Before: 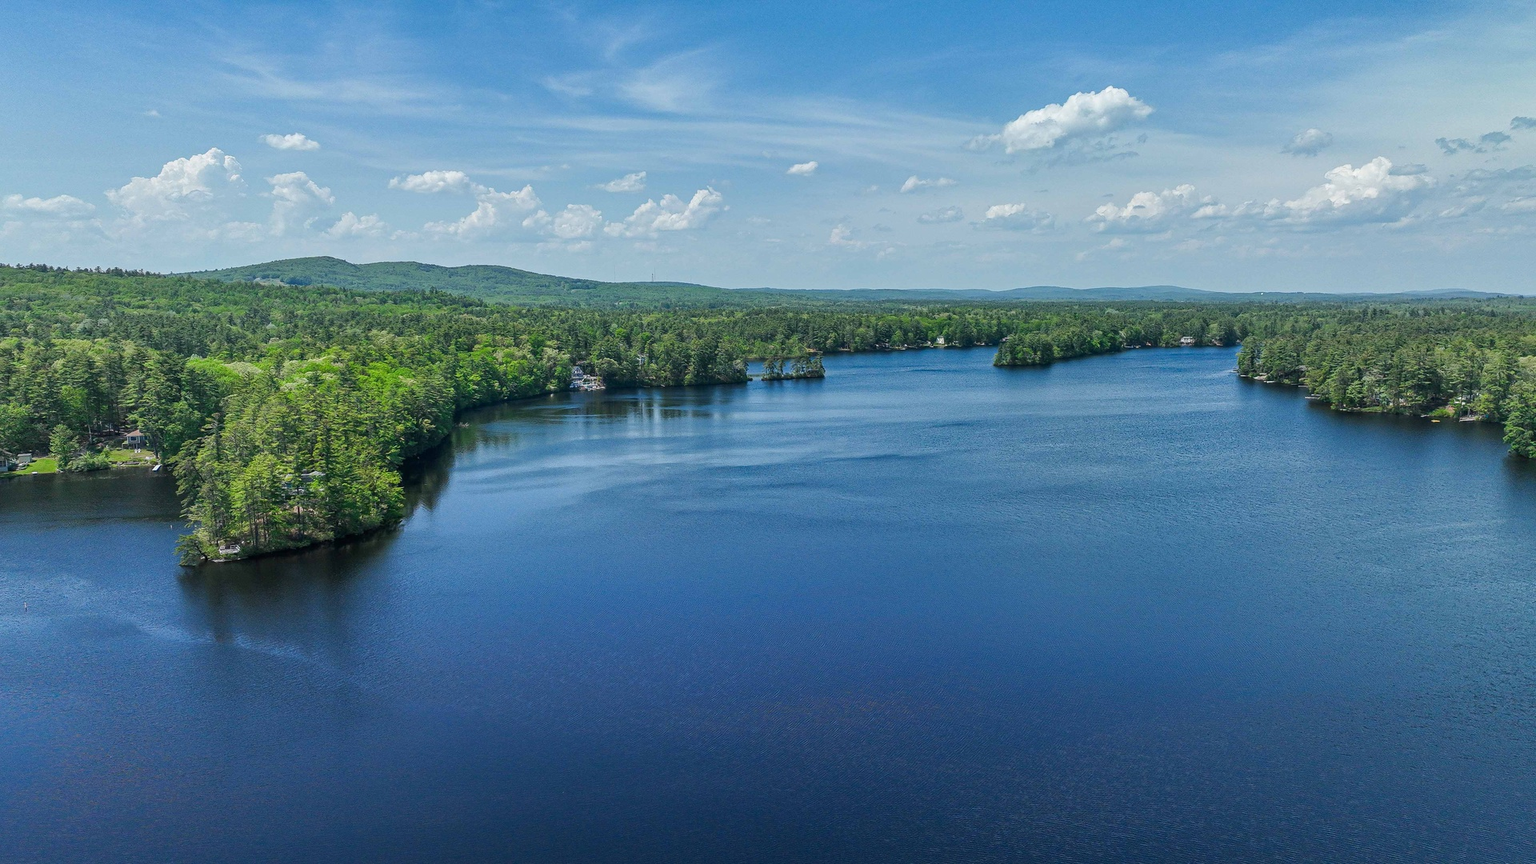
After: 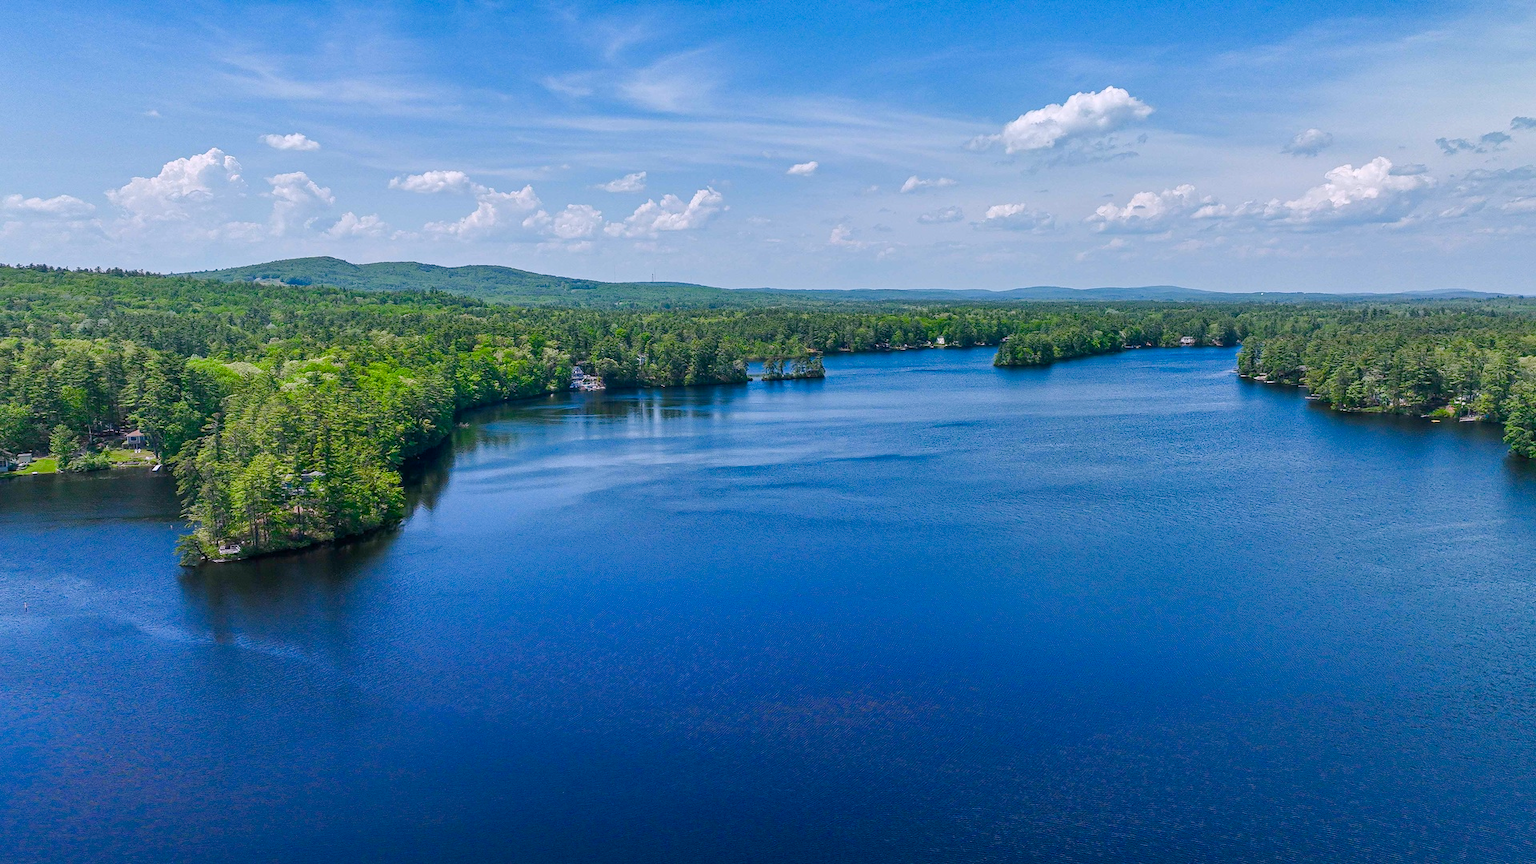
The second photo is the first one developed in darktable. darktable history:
color balance rgb: perceptual saturation grading › global saturation 20%, perceptual saturation grading › highlights -25%, perceptual saturation grading › shadows 50%
white balance: red 1.05, blue 1.072
